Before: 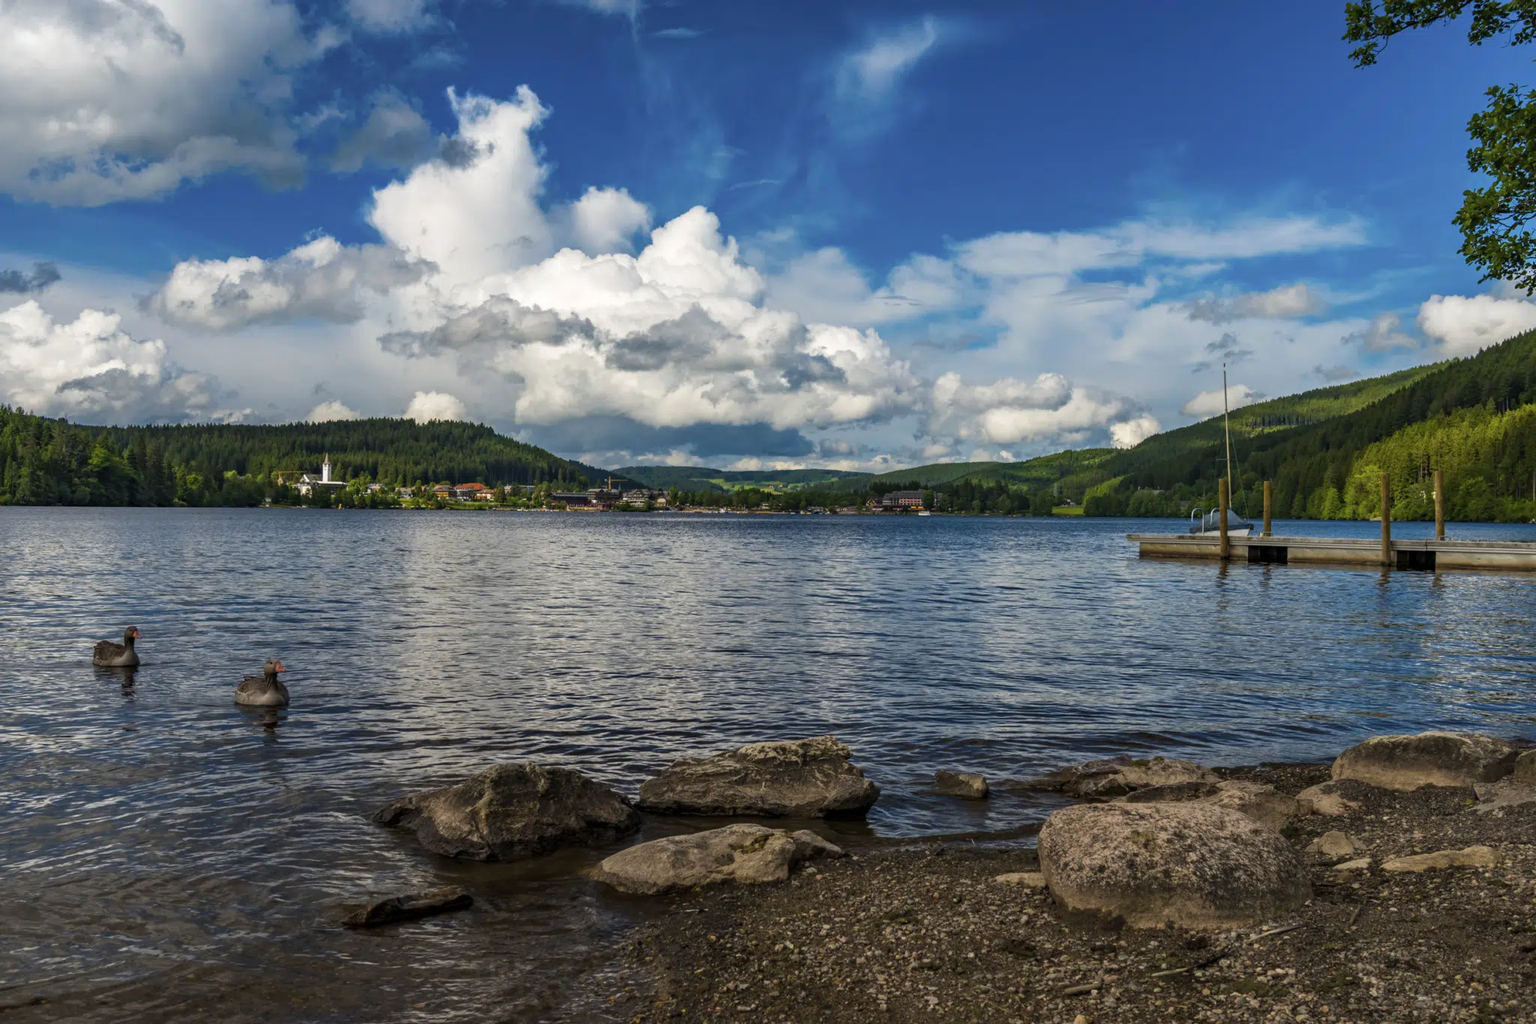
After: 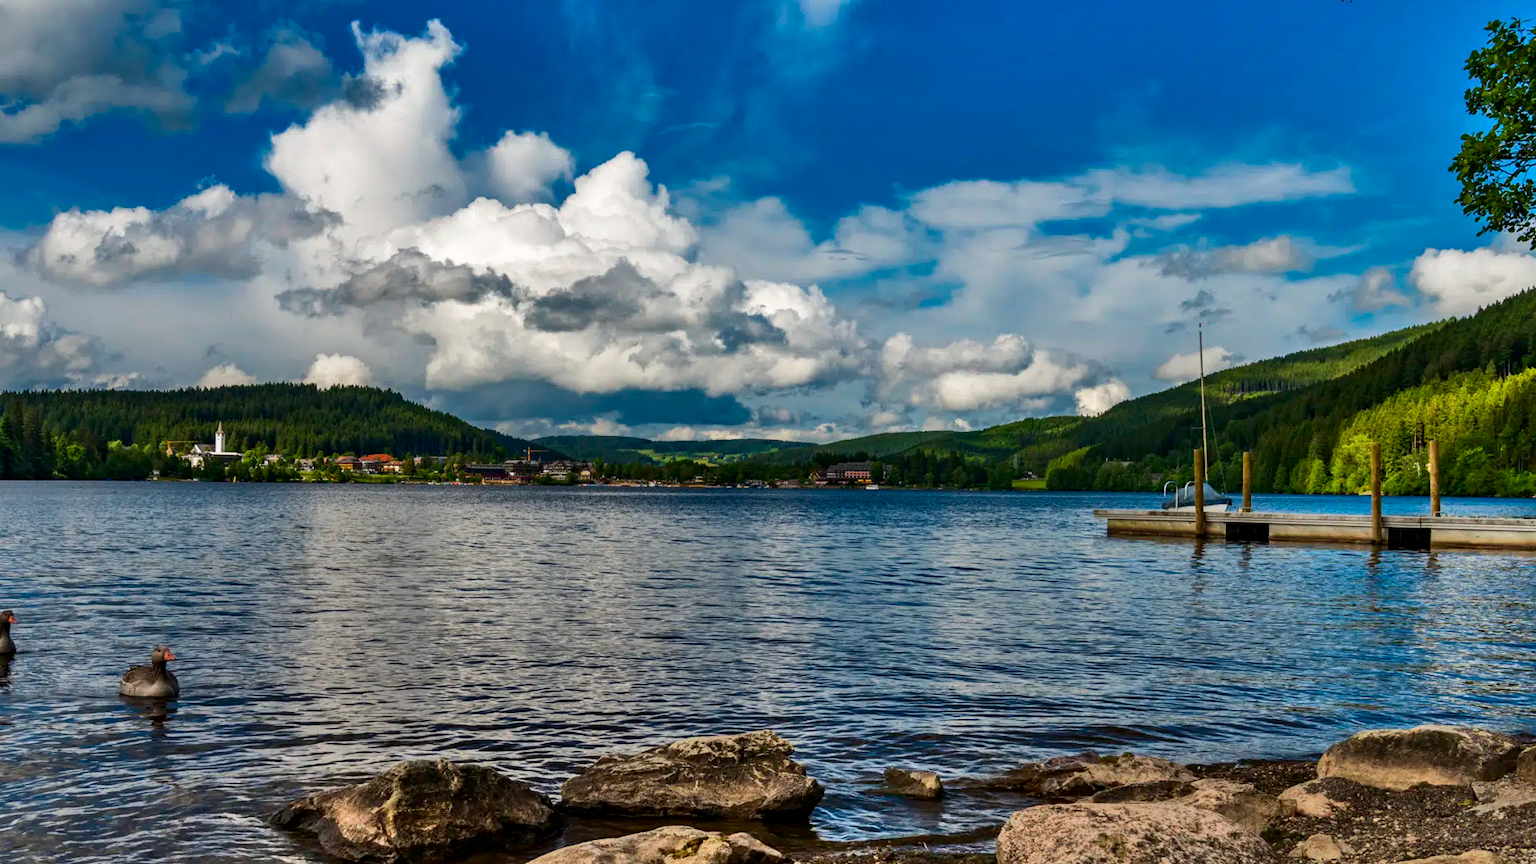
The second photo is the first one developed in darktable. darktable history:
contrast brightness saturation: contrast 0.07, brightness -0.13, saturation 0.06
shadows and highlights: shadows 75, highlights -60.85, soften with gaussian
crop: left 8.155%, top 6.611%, bottom 15.385%
